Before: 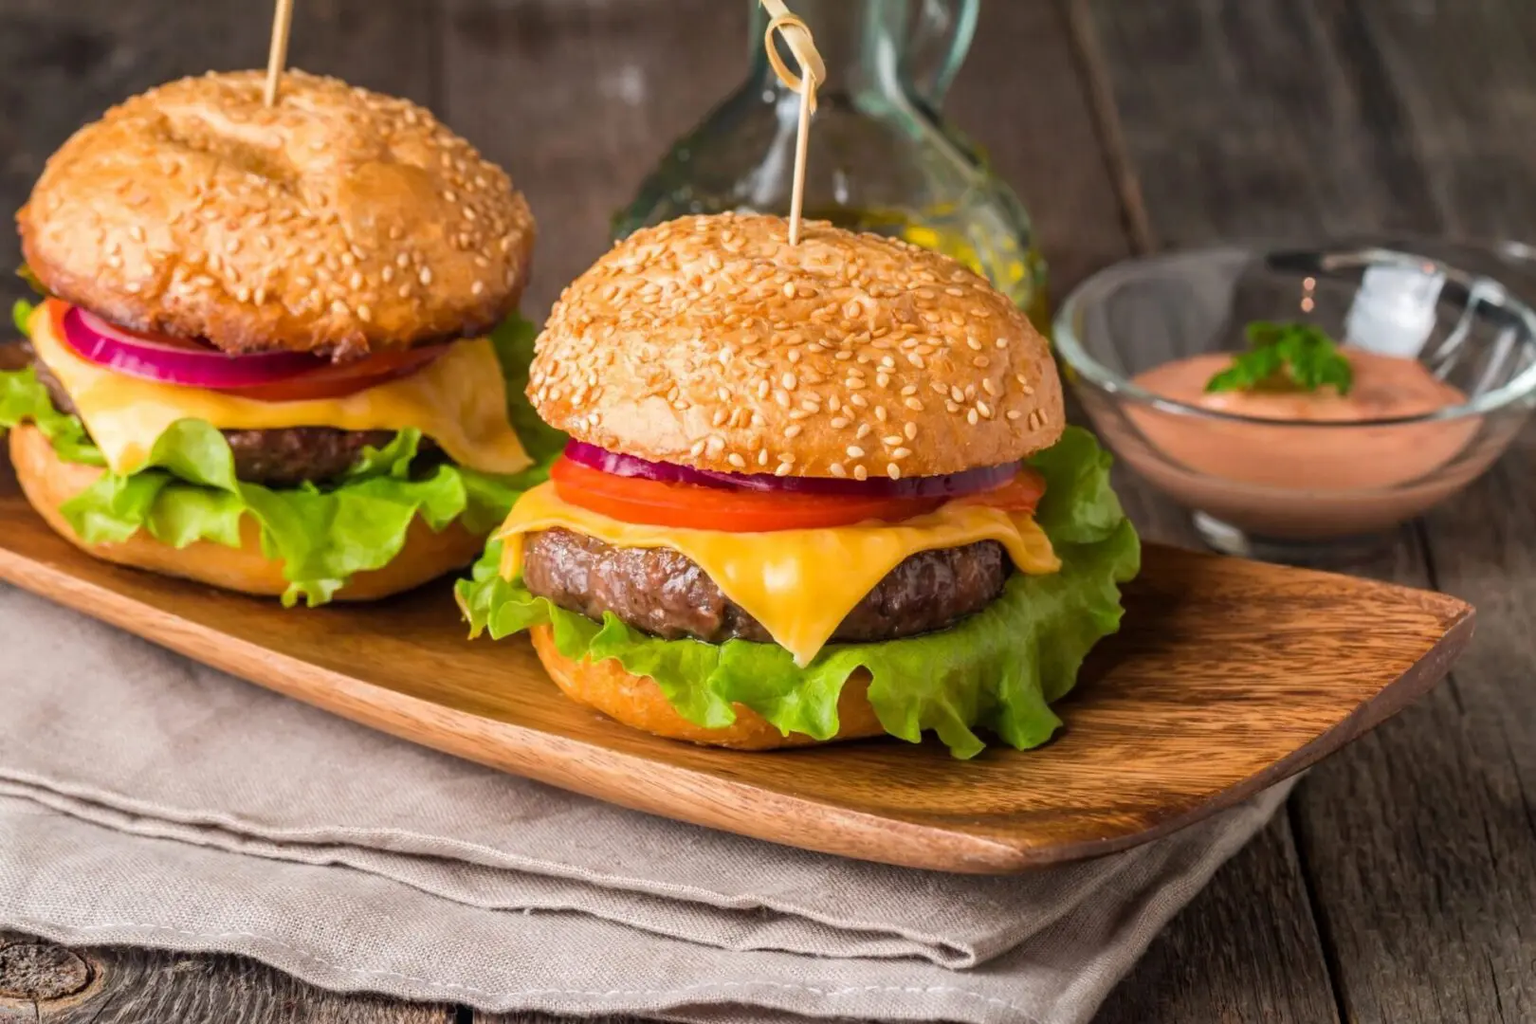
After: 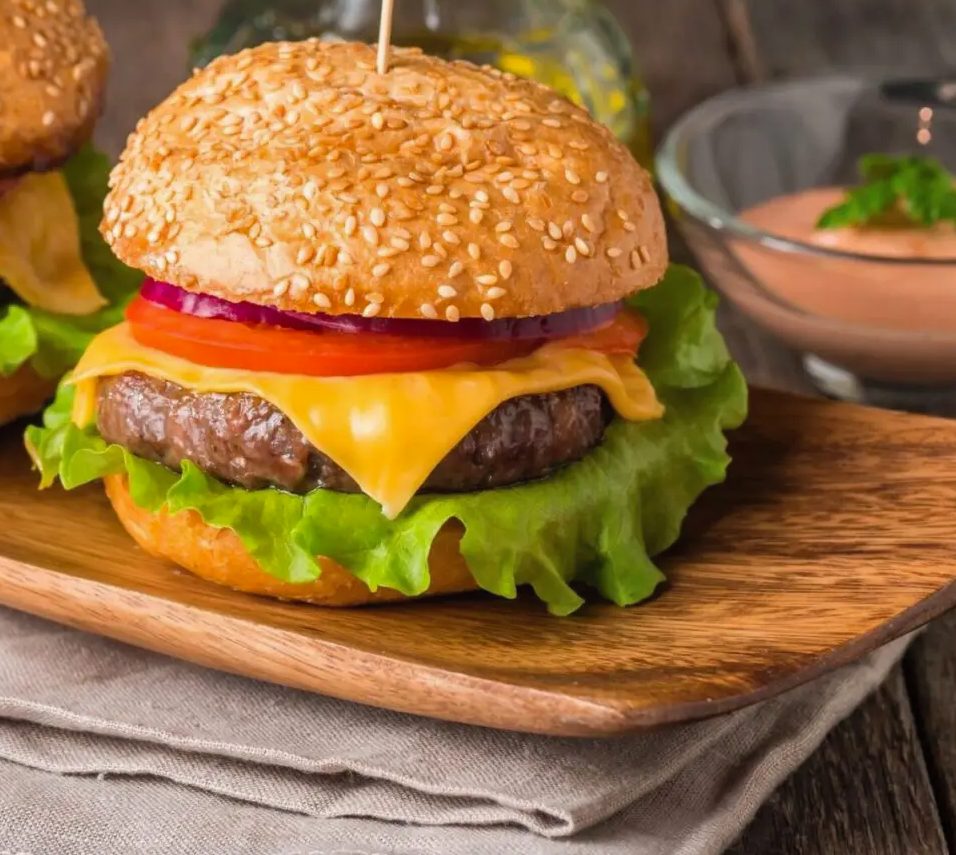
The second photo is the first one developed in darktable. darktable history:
crop and rotate: left 28.123%, top 17.227%, right 12.822%, bottom 3.577%
contrast equalizer: octaves 7, y [[0.601, 0.6, 0.598, 0.598, 0.6, 0.601], [0.5 ×6], [0.5 ×6], [0 ×6], [0 ×6]], mix -0.087
shadows and highlights: soften with gaussian
